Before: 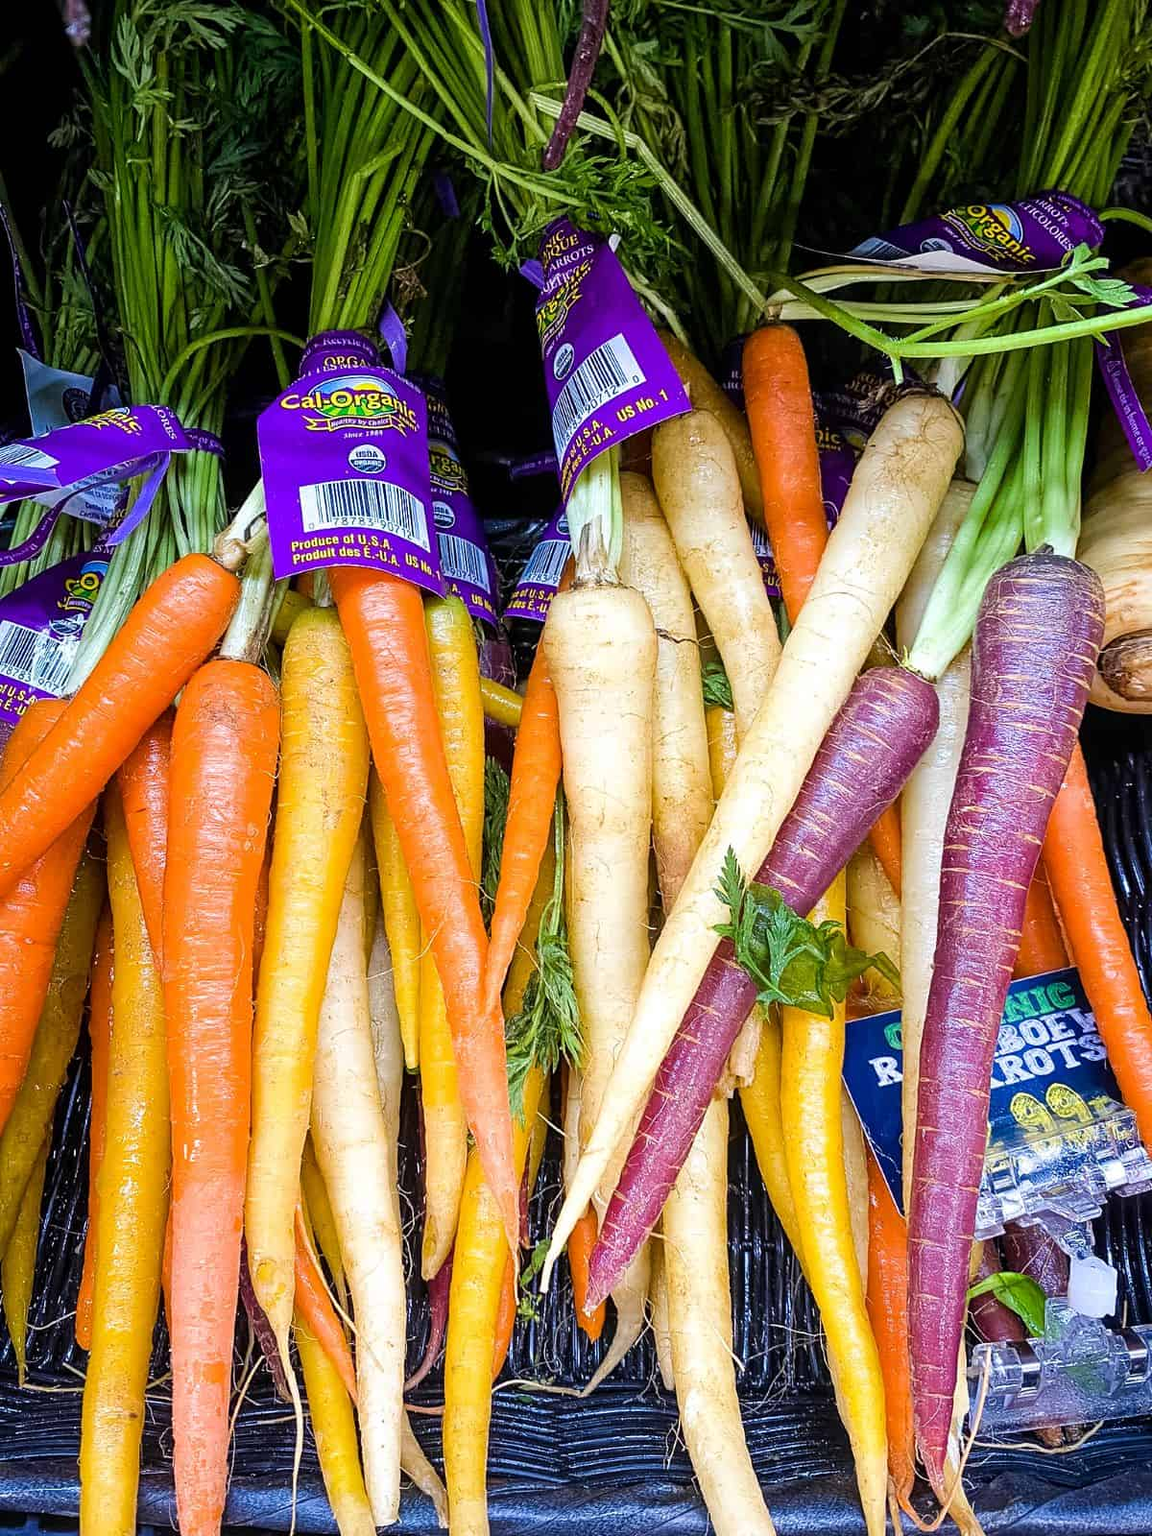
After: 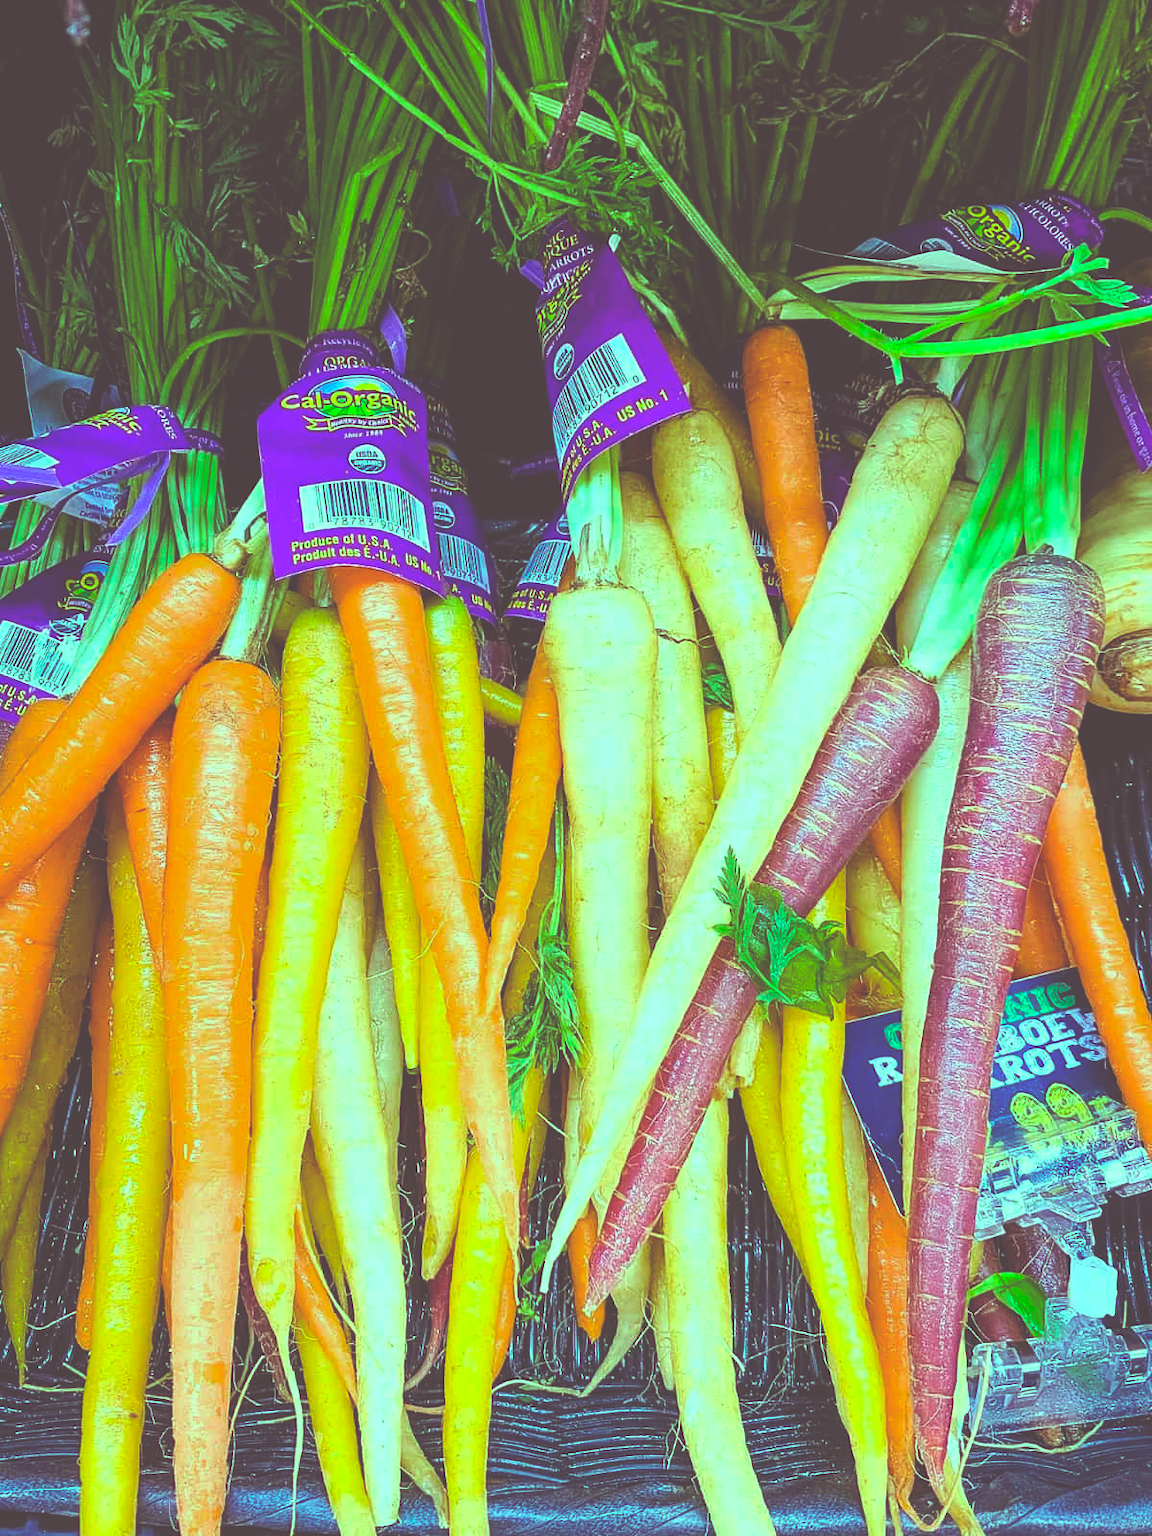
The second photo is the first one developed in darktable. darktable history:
color balance rgb: shadows lift › luminance 0.49%, shadows lift › chroma 6.83%, shadows lift › hue 300.29°, power › hue 208.98°, highlights gain › luminance 20.24%, highlights gain › chroma 13.17%, highlights gain › hue 173.85°, perceptual saturation grading › global saturation 18.05%
color correction: highlights a* 17.88, highlights b* 18.79
exposure: black level correction -0.062, exposure -0.05 EV, compensate highlight preservation false
